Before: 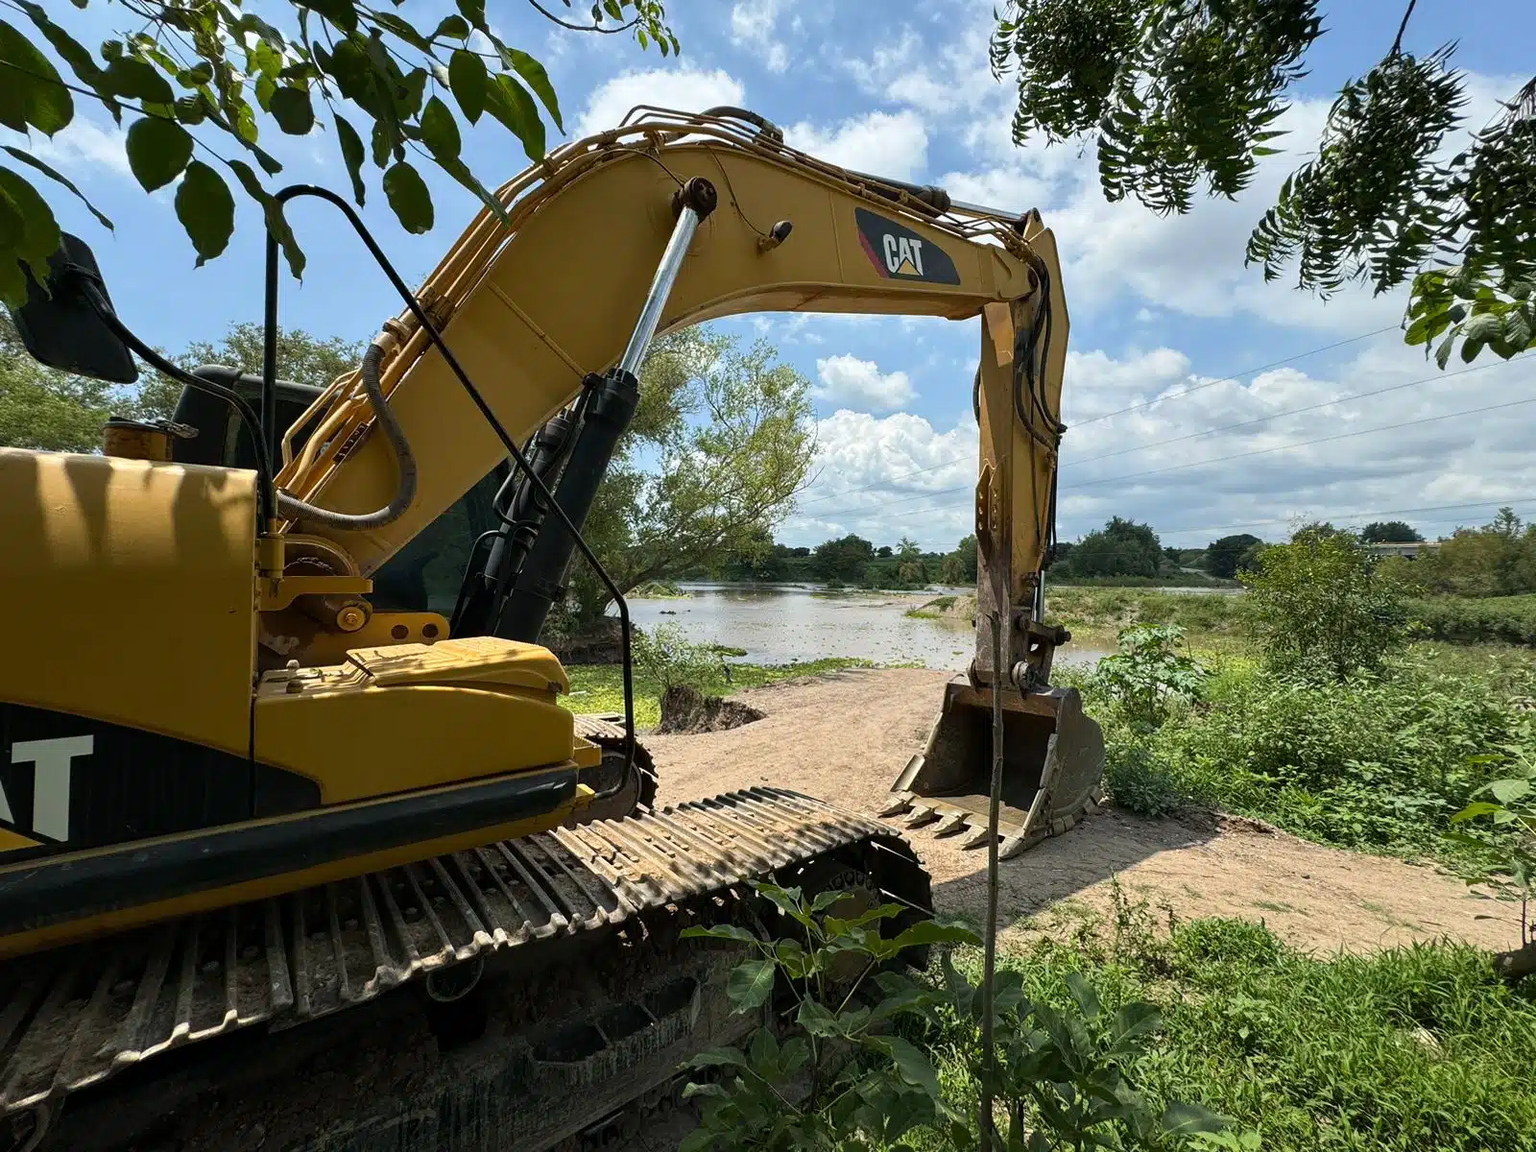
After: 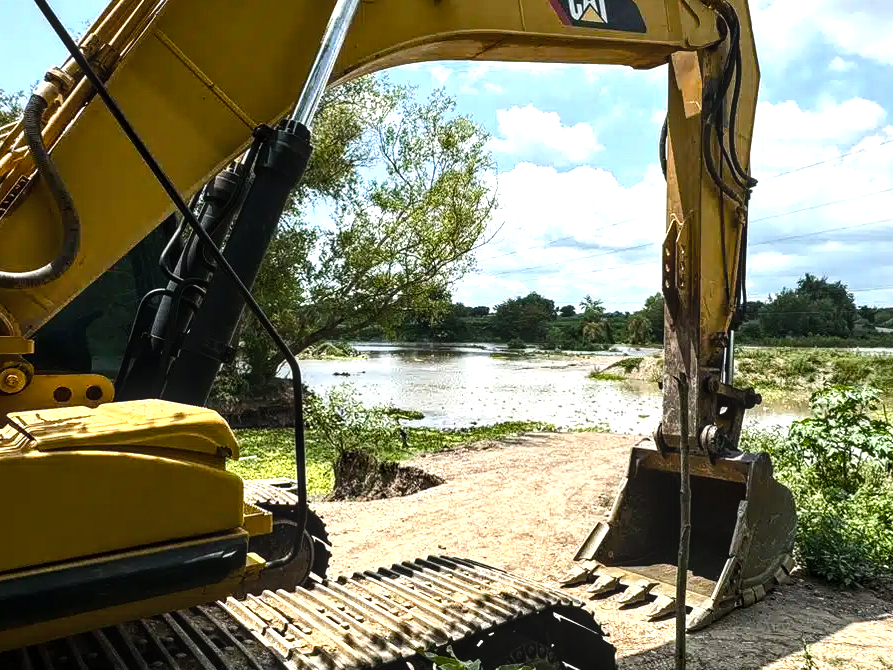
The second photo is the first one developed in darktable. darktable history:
crop and rotate: left 22.13%, top 22.054%, right 22.026%, bottom 22.102%
local contrast: on, module defaults
color balance rgb: perceptual saturation grading › global saturation 20%, perceptual saturation grading › highlights -25%, perceptual saturation grading › shadows 25%
color correction: saturation 0.98
tone equalizer: -8 EV -1.08 EV, -7 EV -1.01 EV, -6 EV -0.867 EV, -5 EV -0.578 EV, -3 EV 0.578 EV, -2 EV 0.867 EV, -1 EV 1.01 EV, +0 EV 1.08 EV, edges refinement/feathering 500, mask exposure compensation -1.57 EV, preserve details no
